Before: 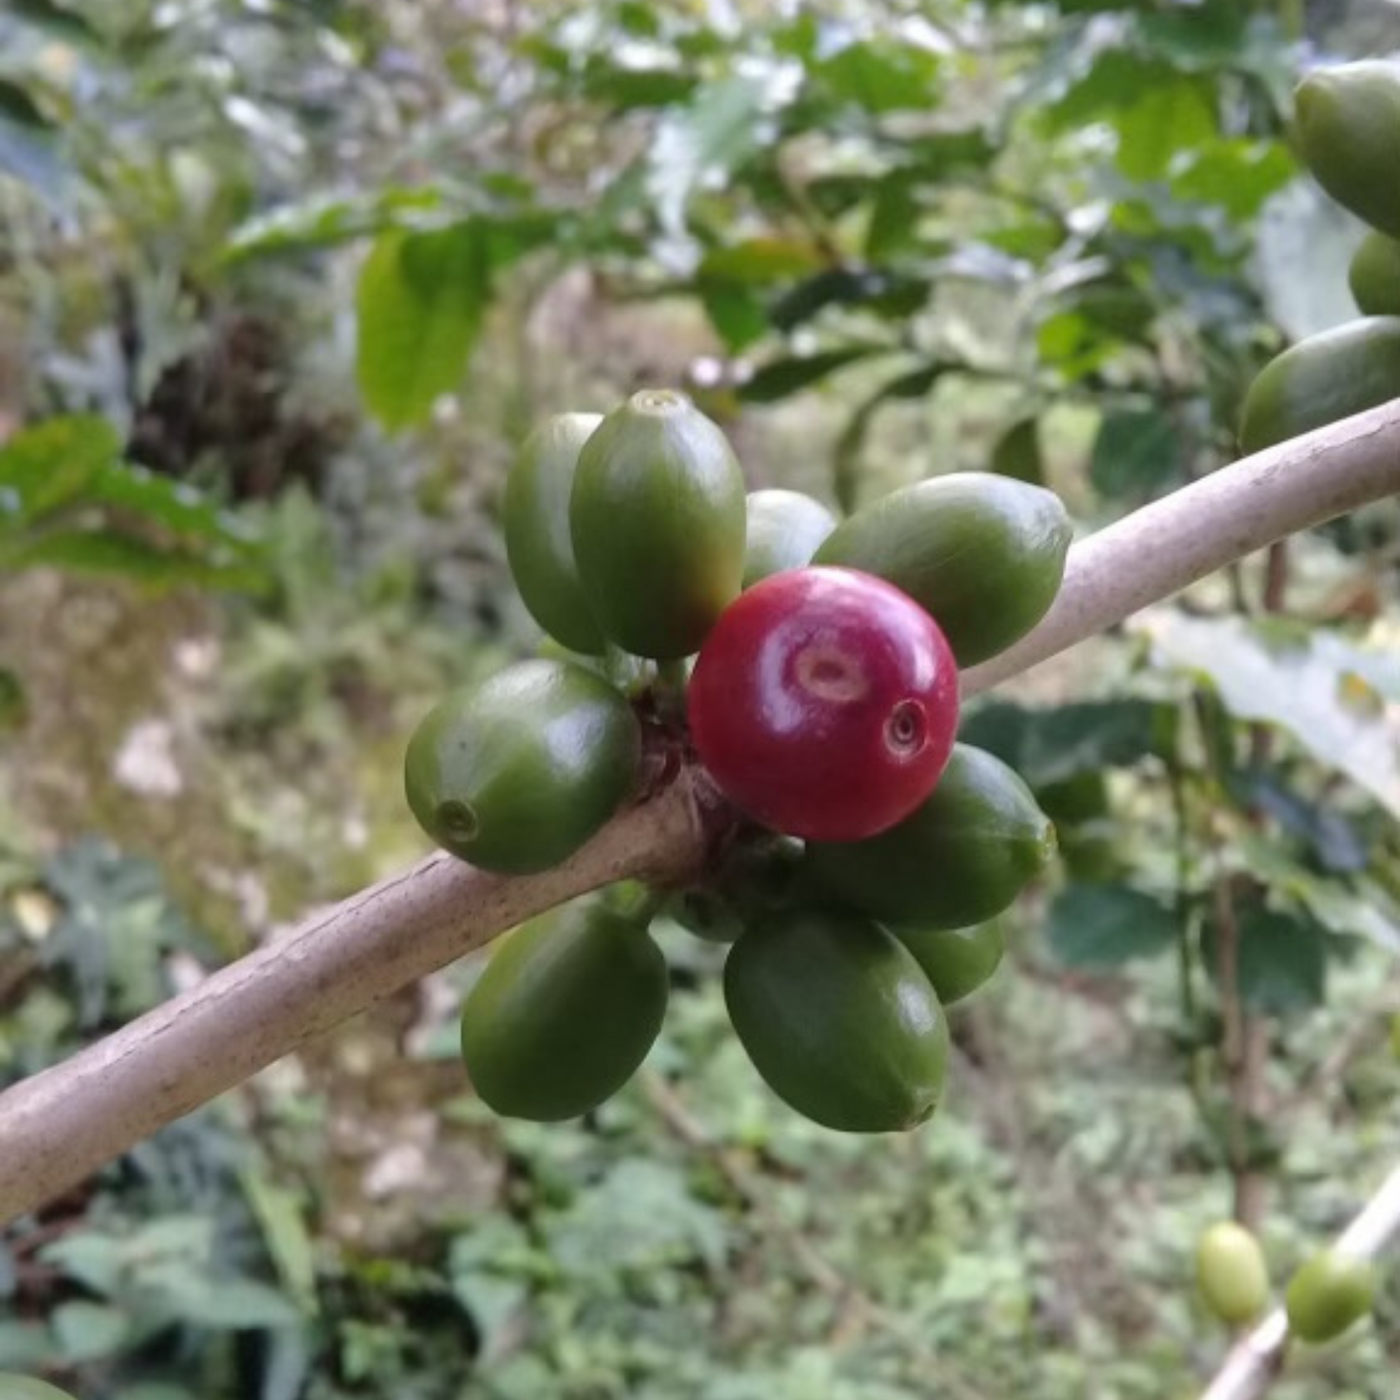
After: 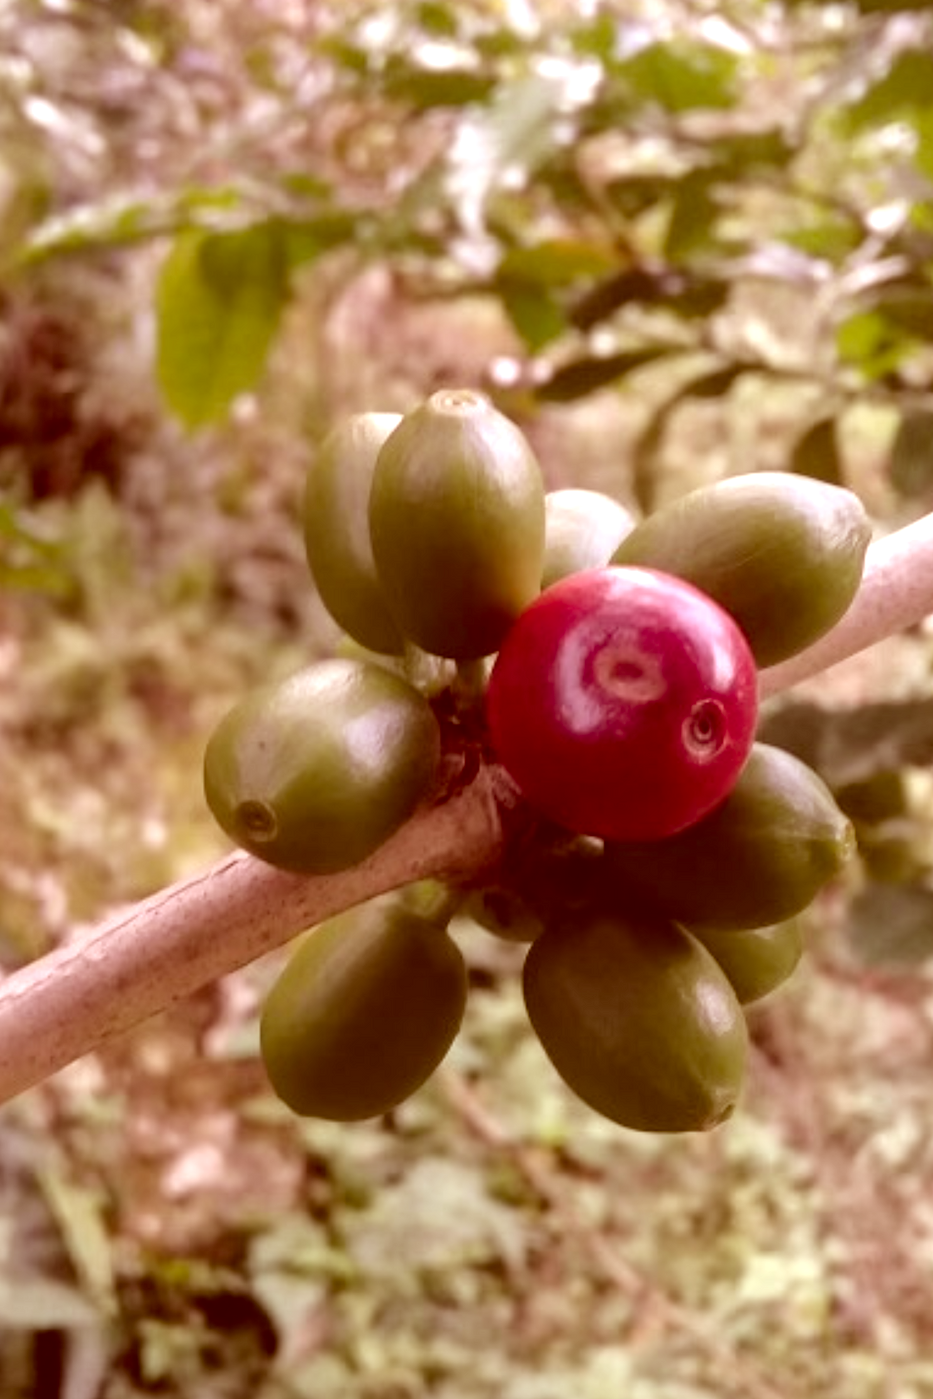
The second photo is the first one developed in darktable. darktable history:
crop and rotate: left 14.478%, right 18.814%
tone equalizer: -8 EV -0.455 EV, -7 EV -0.395 EV, -6 EV -0.306 EV, -5 EV -0.233 EV, -3 EV 0.253 EV, -2 EV 0.356 EV, -1 EV 0.411 EV, +0 EV 0.417 EV
color correction: highlights a* 9.31, highlights b* 8.54, shadows a* 39.97, shadows b* 39.23, saturation 0.818
